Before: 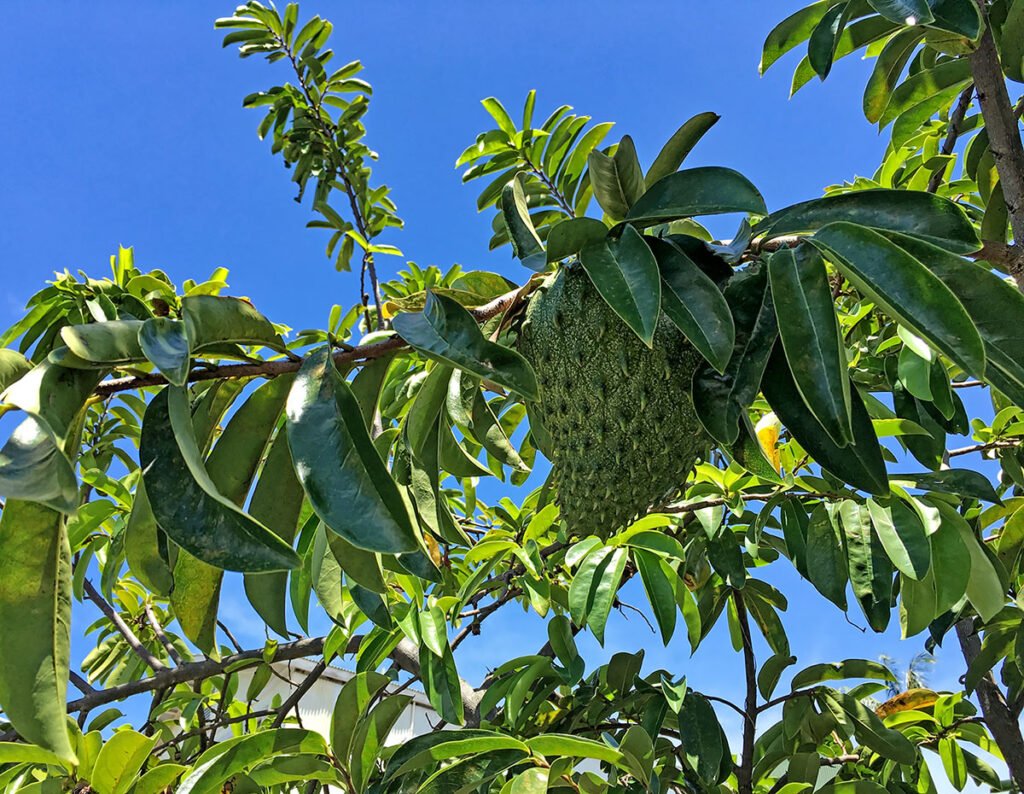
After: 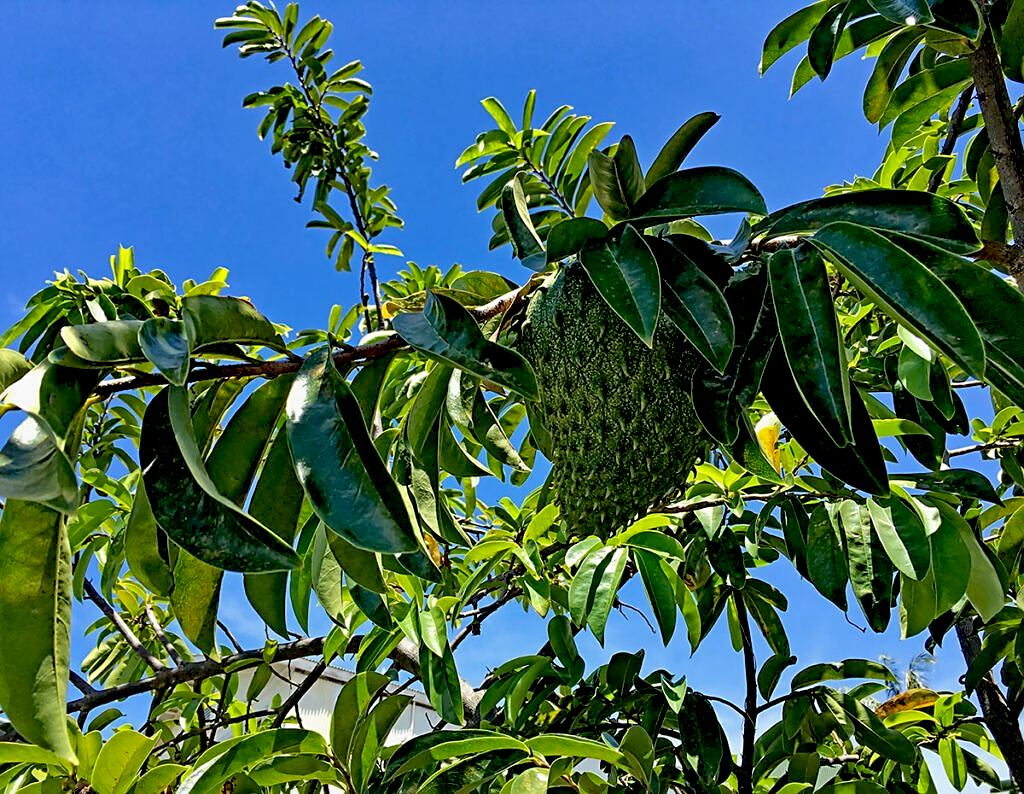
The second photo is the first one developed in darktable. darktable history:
exposure: black level correction 0.029, exposure -0.073 EV, compensate highlight preservation false
sharpen: radius 1.864, amount 0.398, threshold 1.271
